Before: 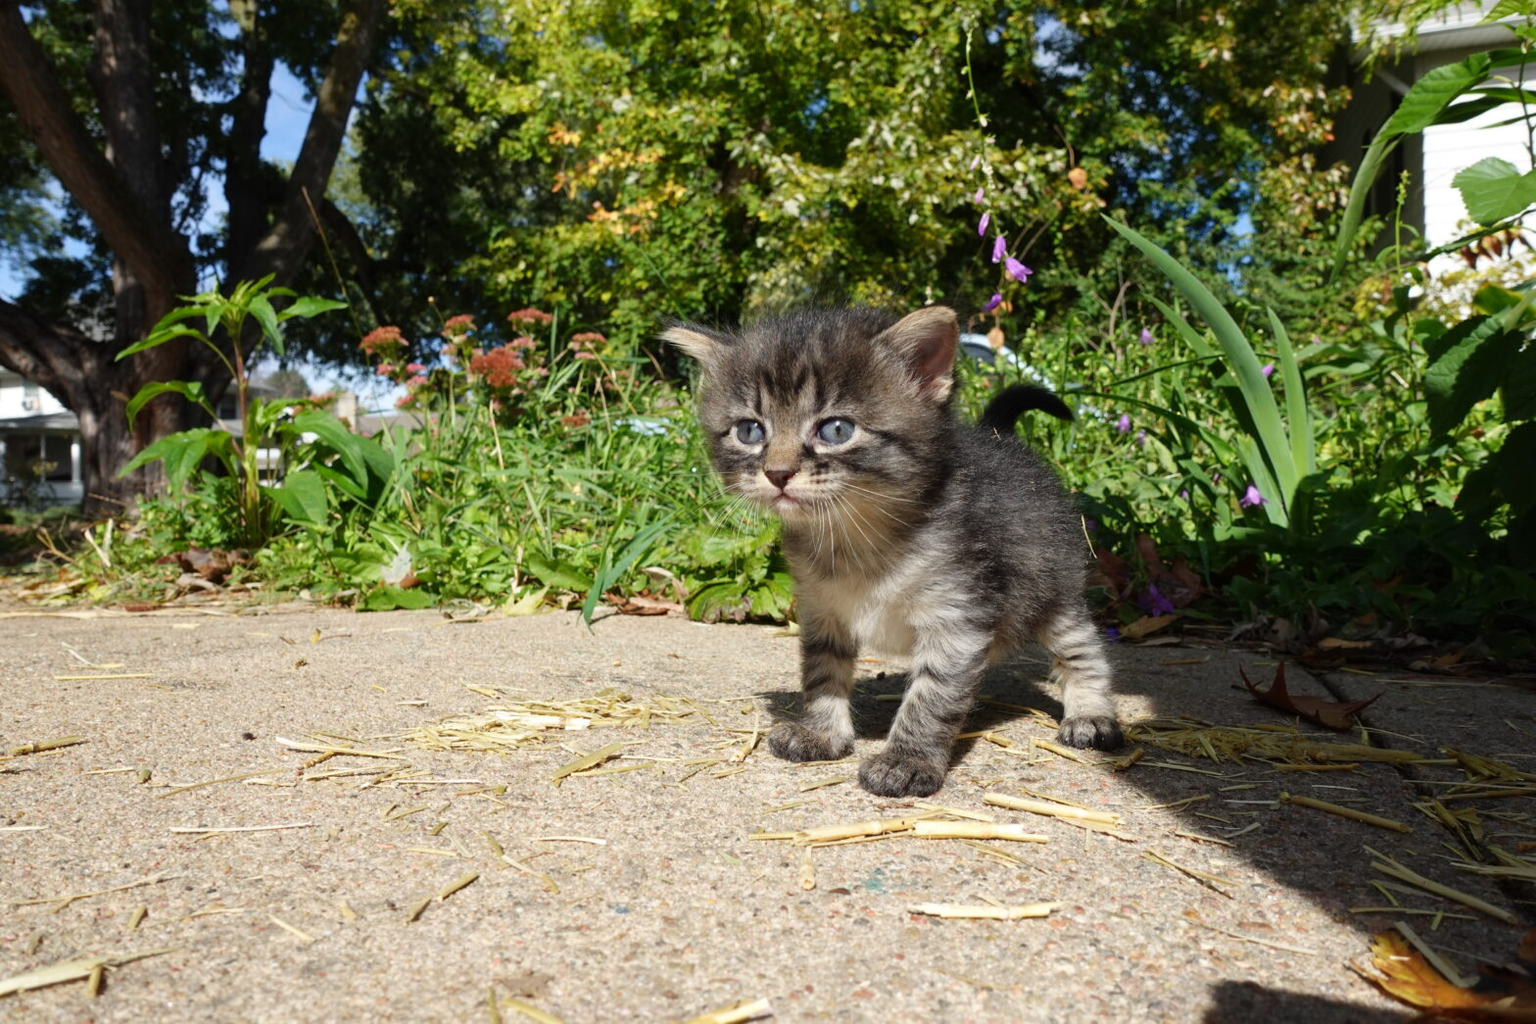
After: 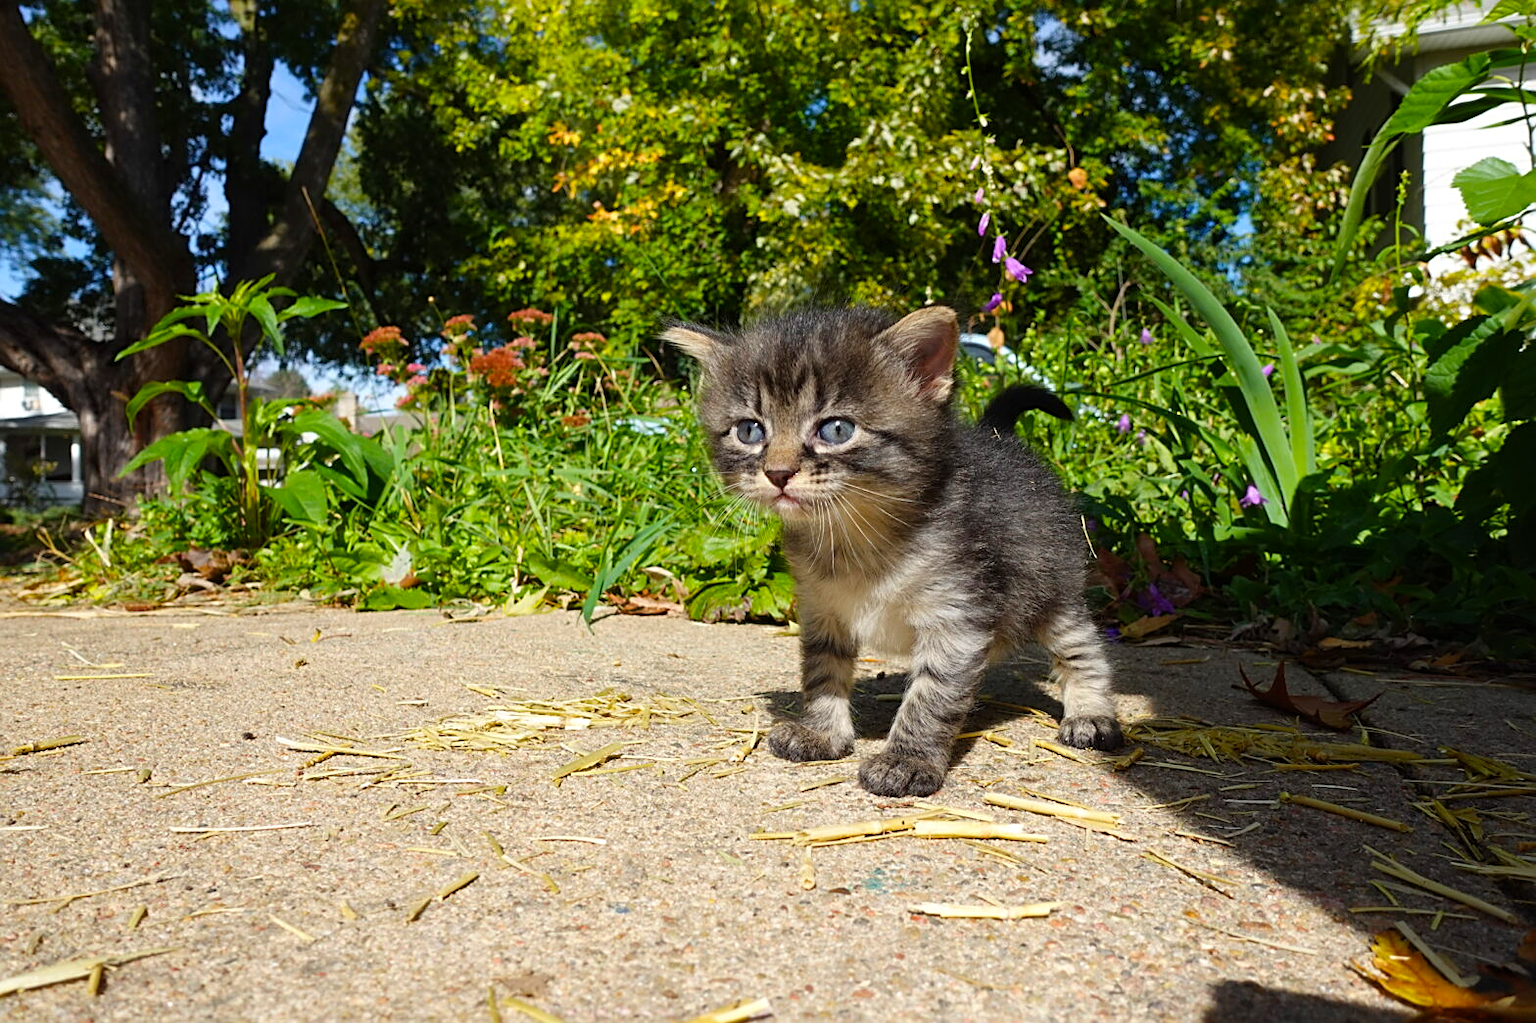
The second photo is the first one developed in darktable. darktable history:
sharpen: on, module defaults
color balance rgb: perceptual saturation grading › global saturation 25%, global vibrance 20%
